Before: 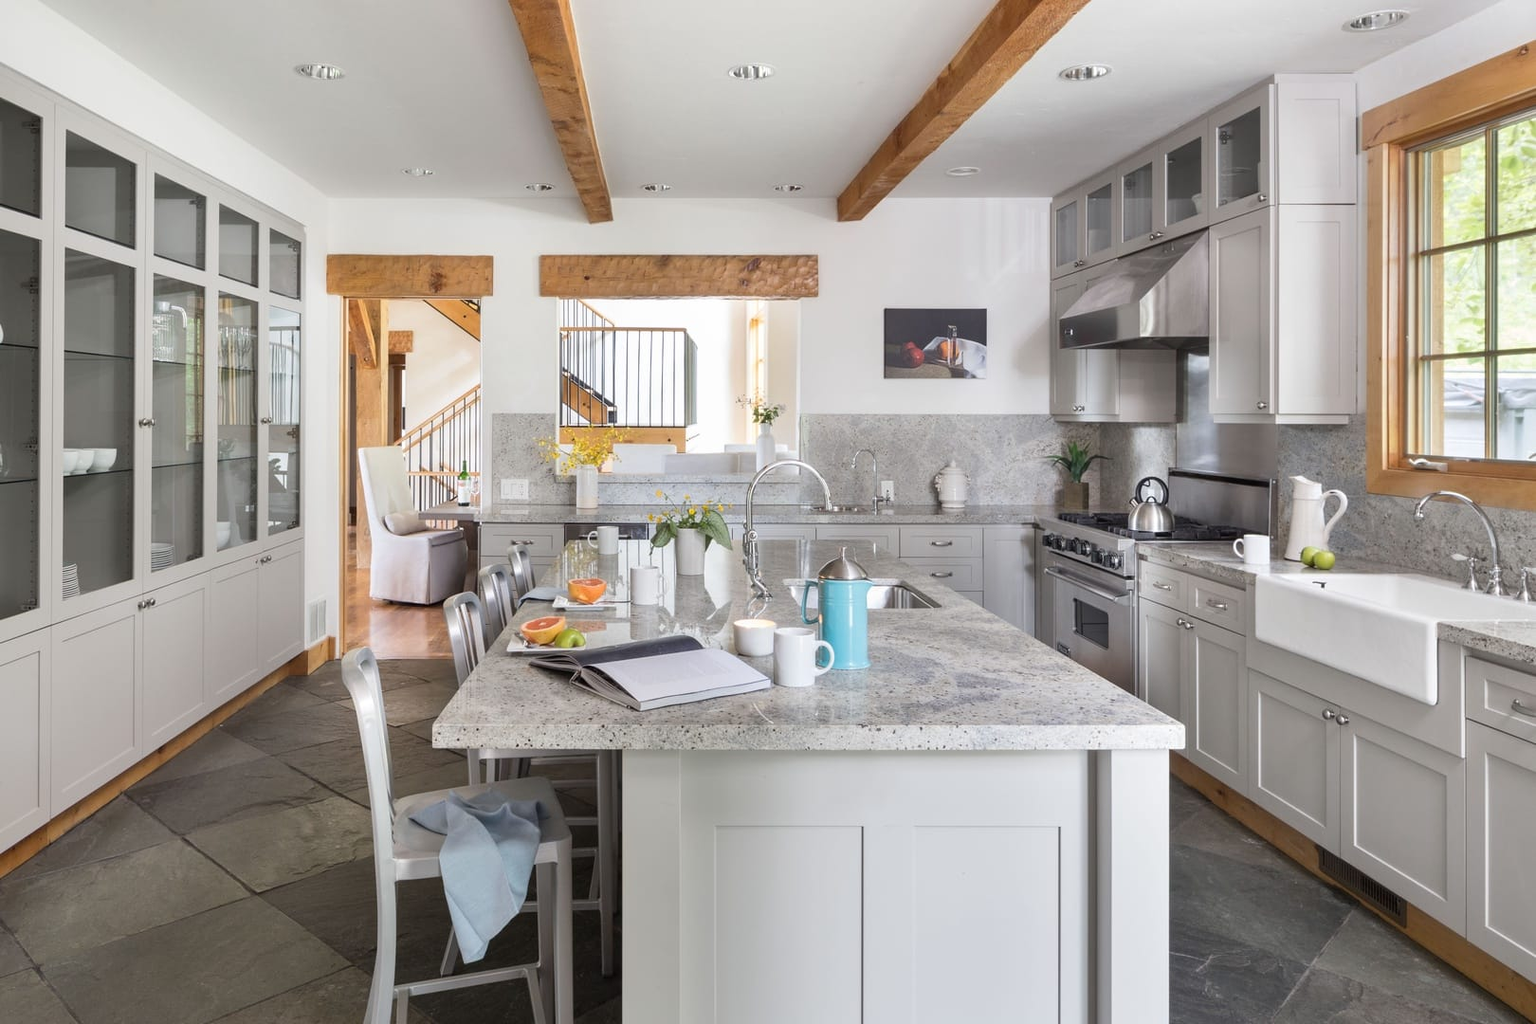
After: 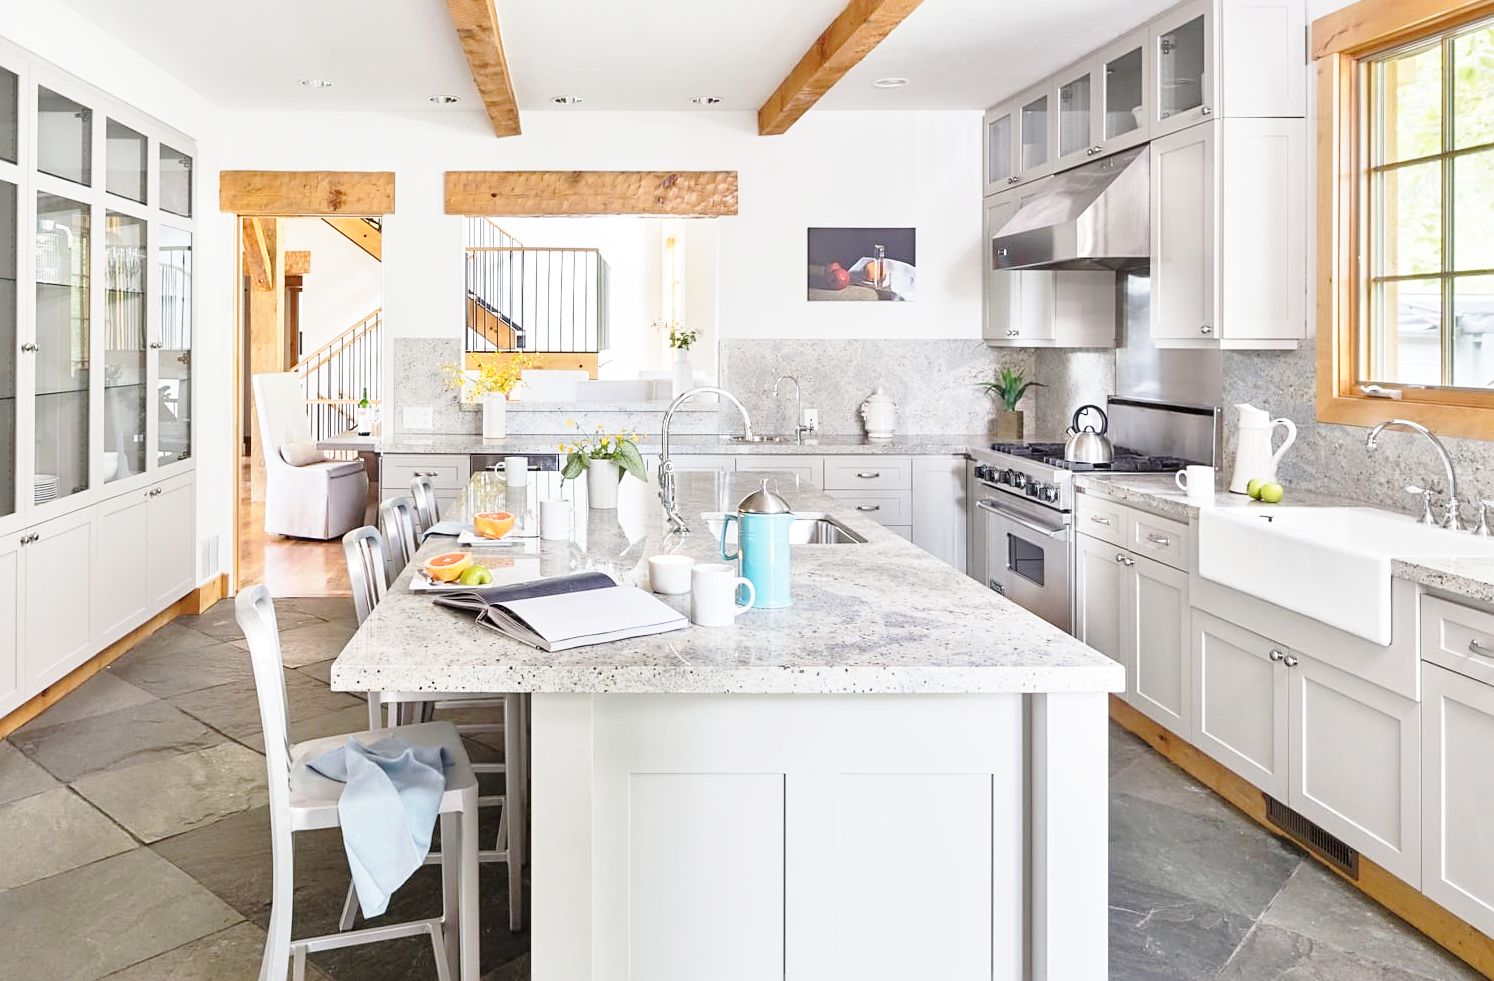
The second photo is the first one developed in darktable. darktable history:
levels: mode automatic, levels [0.062, 0.494, 0.925]
base curve: curves: ch0 [(0, 0) (0.028, 0.03) (0.121, 0.232) (0.46, 0.748) (0.859, 0.968) (1, 1)], preserve colors none
crop and rotate: left 7.764%, top 9.115%
sharpen: radius 2.494, amount 0.323
tone equalizer: -8 EV 1.03 EV, -7 EV 1 EV, -6 EV 0.99 EV, -5 EV 1.02 EV, -4 EV 1.01 EV, -3 EV 0.748 EV, -2 EV 0.517 EV, -1 EV 0.24 EV
